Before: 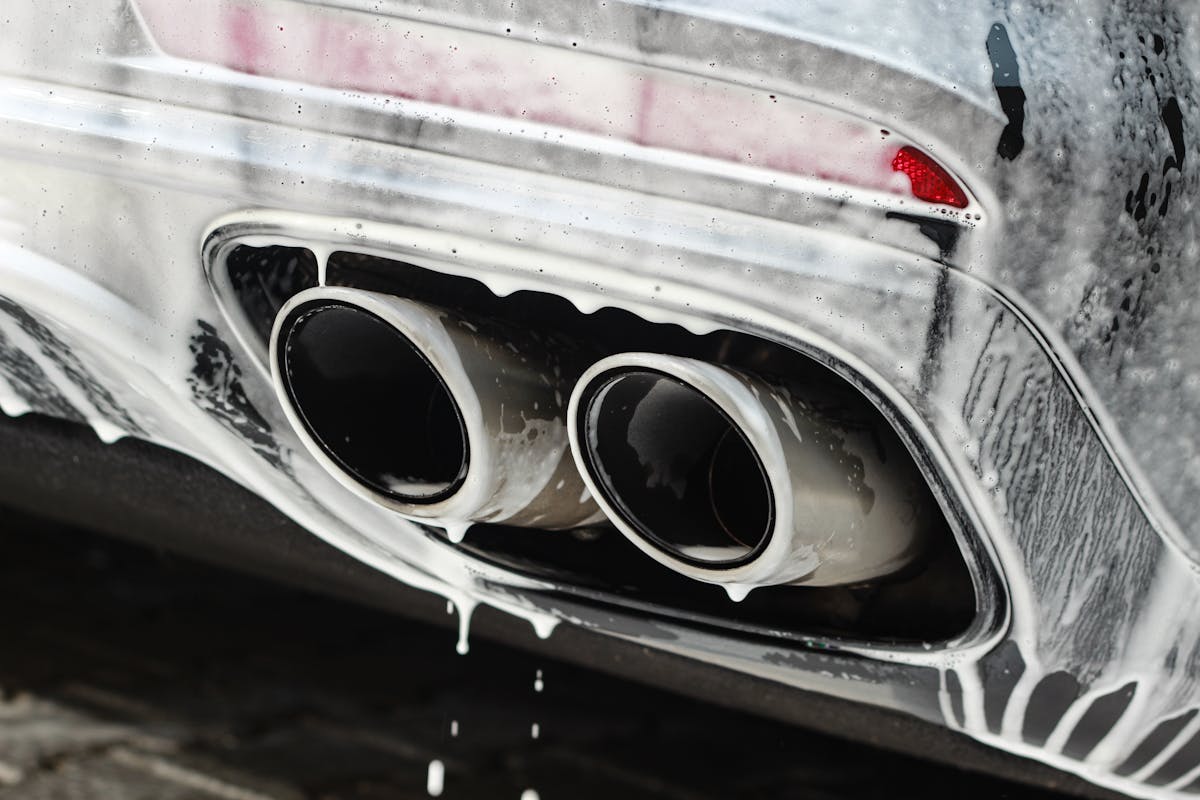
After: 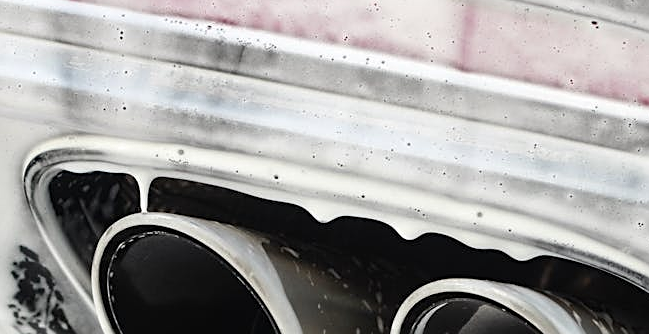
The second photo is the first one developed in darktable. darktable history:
crop: left 14.903%, top 9.281%, right 30.993%, bottom 48.961%
sharpen: on, module defaults
